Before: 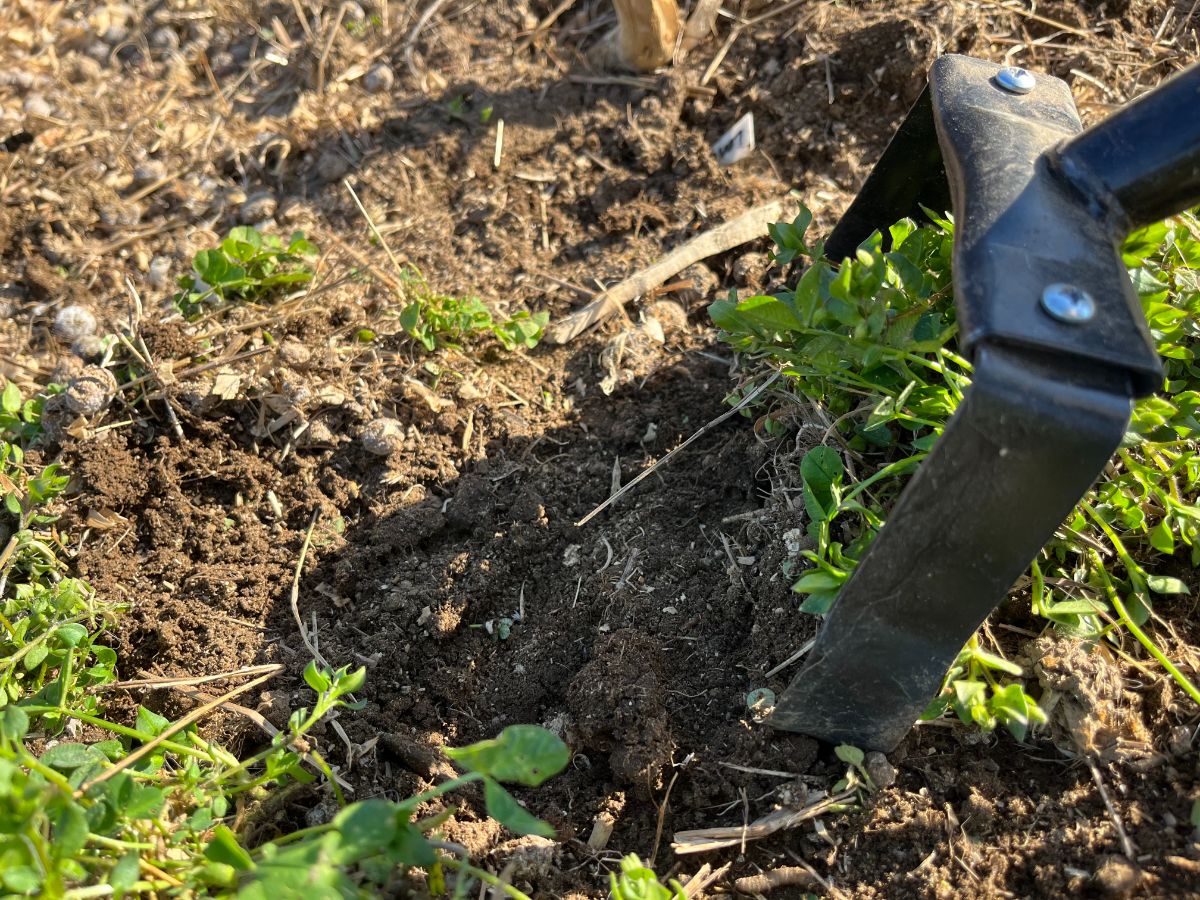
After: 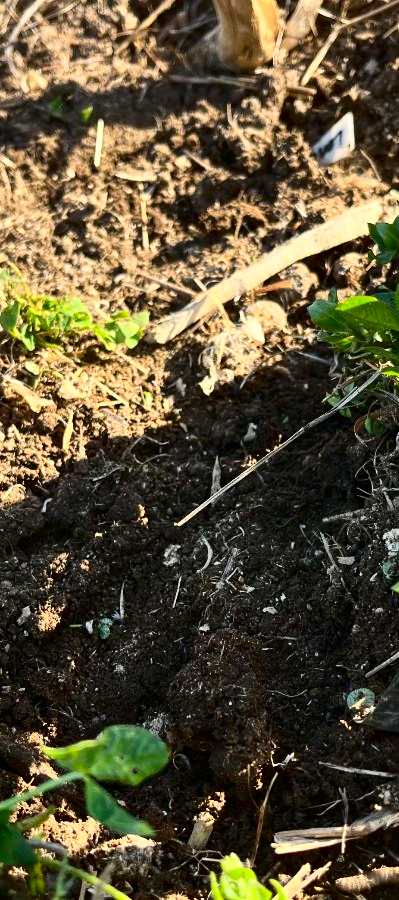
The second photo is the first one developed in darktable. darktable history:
crop: left 33.36%, right 33.36%
contrast brightness saturation: contrast 0.4, brightness 0.05, saturation 0.25
